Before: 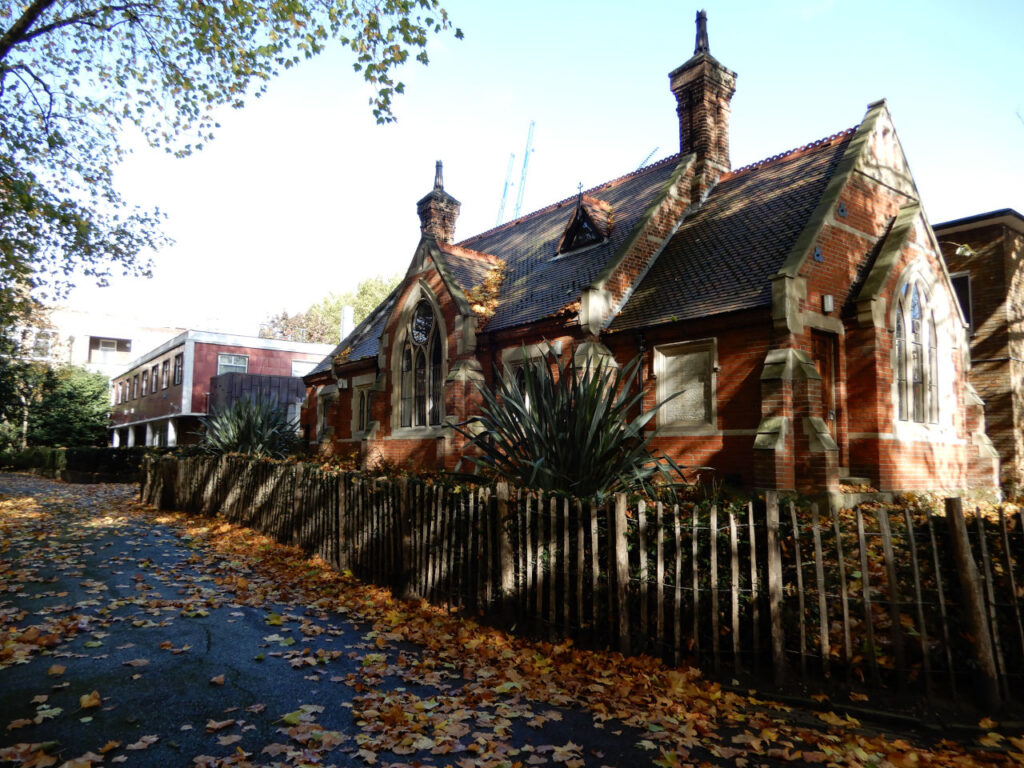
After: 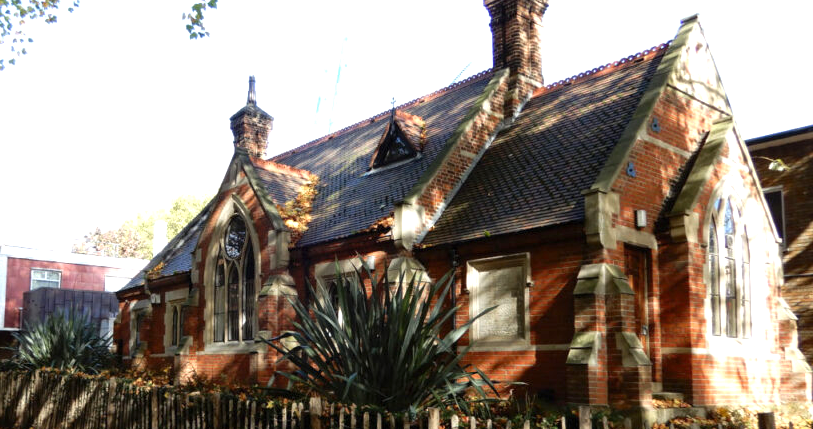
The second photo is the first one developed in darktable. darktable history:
exposure: exposure 0.56 EV, compensate highlight preservation false
crop: left 18.328%, top 11.1%, right 2.26%, bottom 32.97%
